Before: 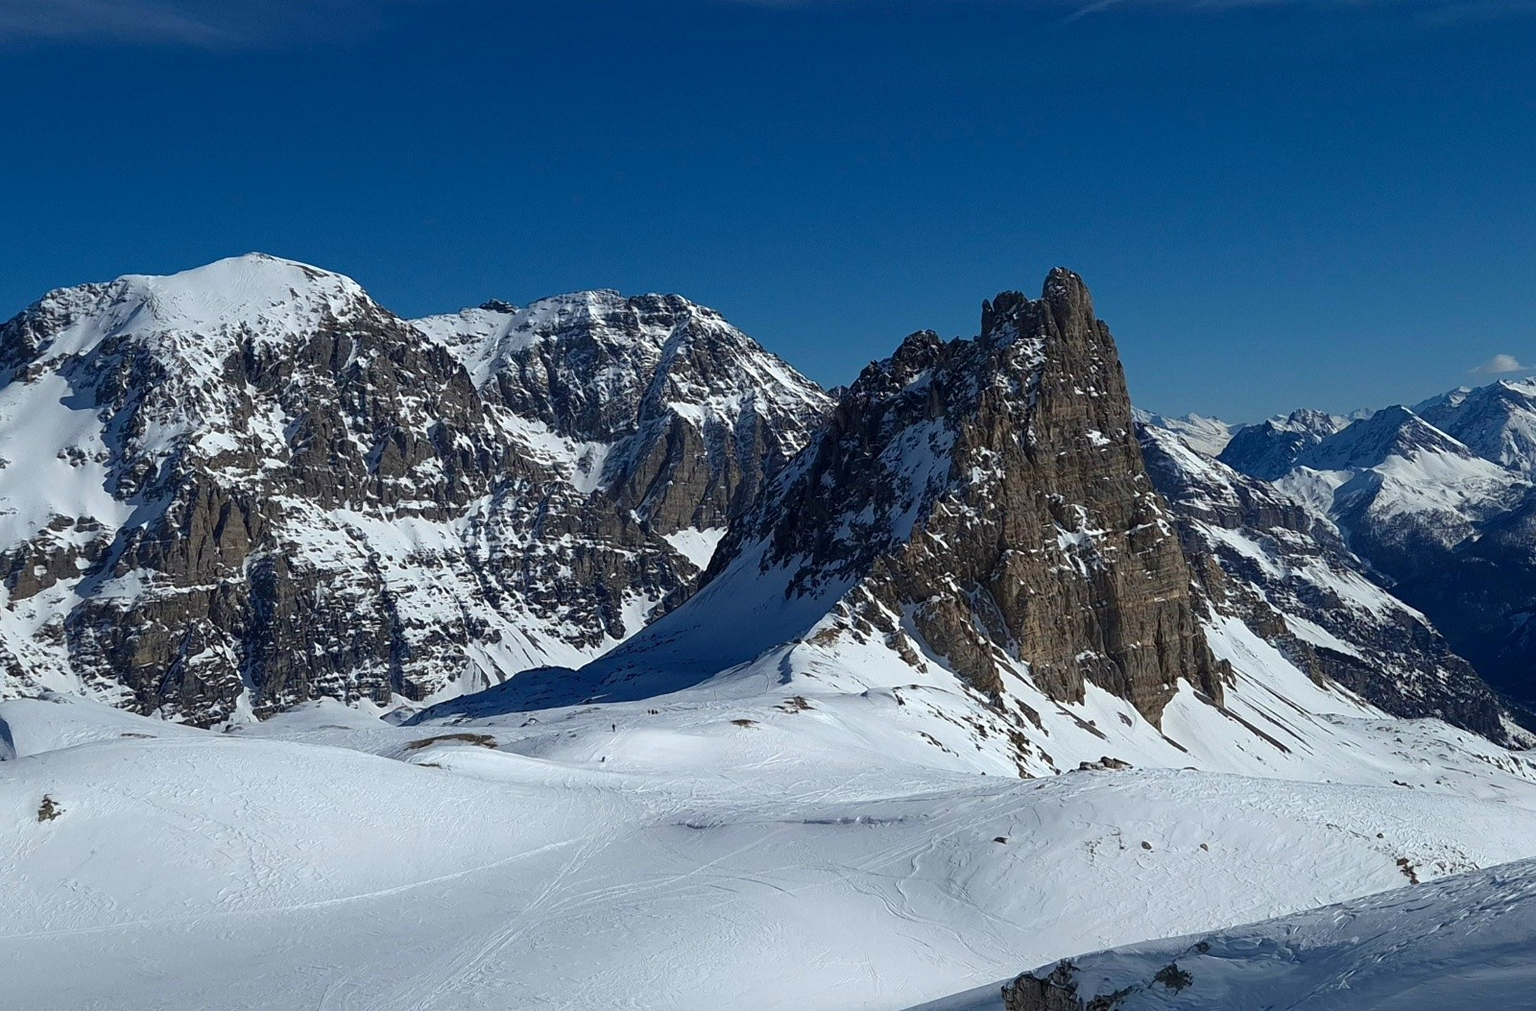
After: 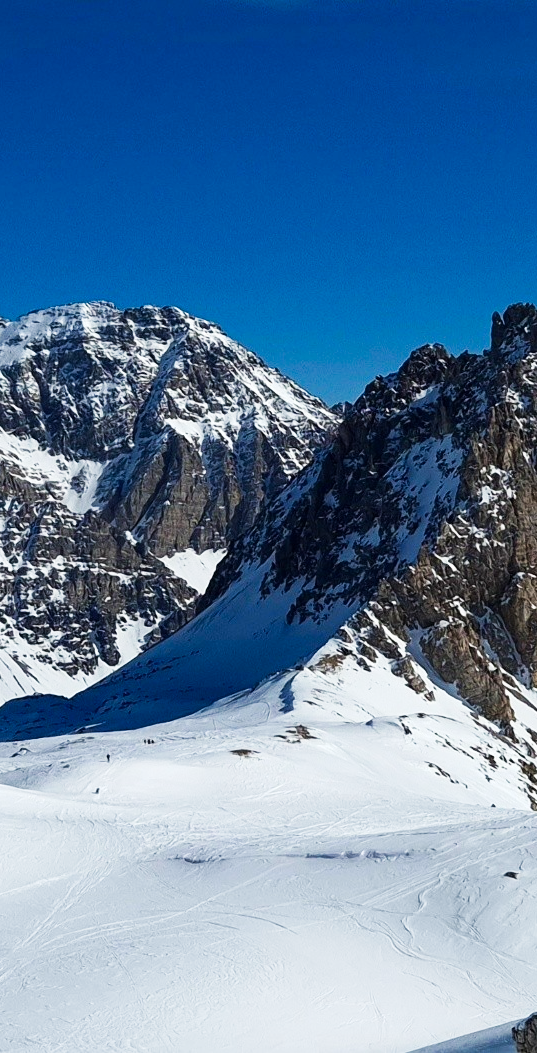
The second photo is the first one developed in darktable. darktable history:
crop: left 33.217%, right 33.175%
tone curve: curves: ch0 [(0, 0) (0.055, 0.05) (0.258, 0.287) (0.434, 0.526) (0.517, 0.648) (0.745, 0.874) (1, 1)]; ch1 [(0, 0) (0.346, 0.307) (0.418, 0.383) (0.46, 0.439) (0.482, 0.493) (0.502, 0.503) (0.517, 0.514) (0.55, 0.561) (0.588, 0.603) (0.646, 0.688) (1, 1)]; ch2 [(0, 0) (0.346, 0.34) (0.431, 0.45) (0.485, 0.499) (0.5, 0.503) (0.527, 0.525) (0.545, 0.562) (0.679, 0.706) (1, 1)], preserve colors none
